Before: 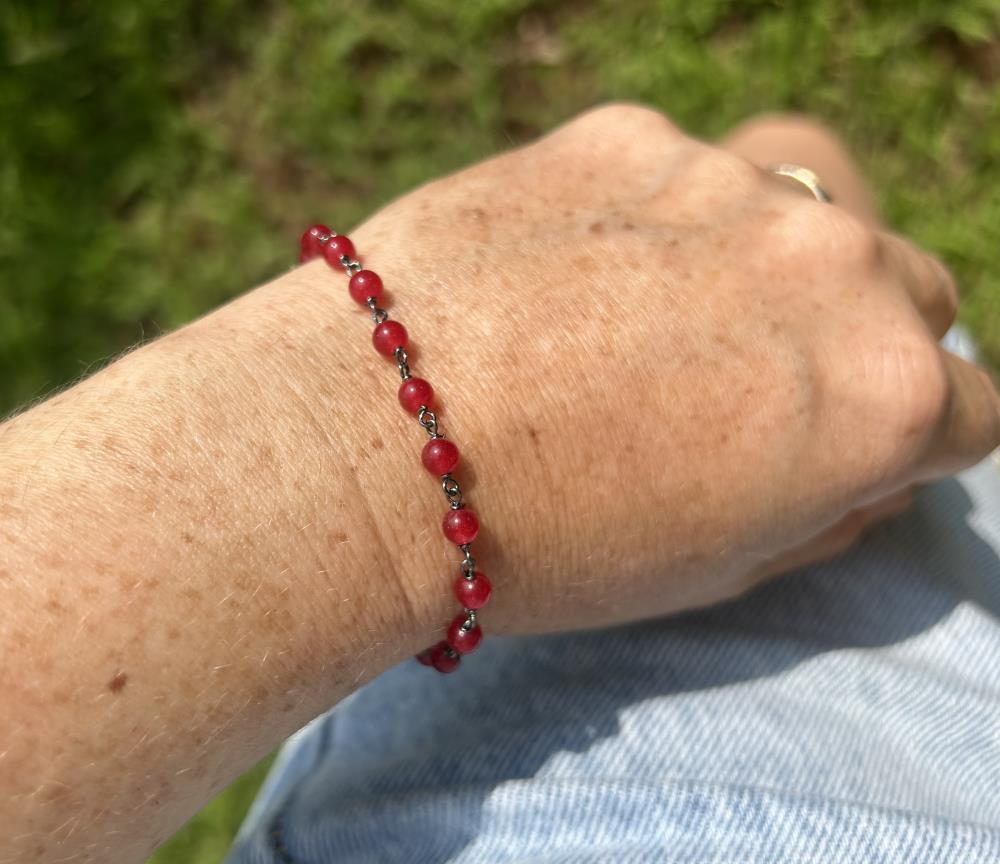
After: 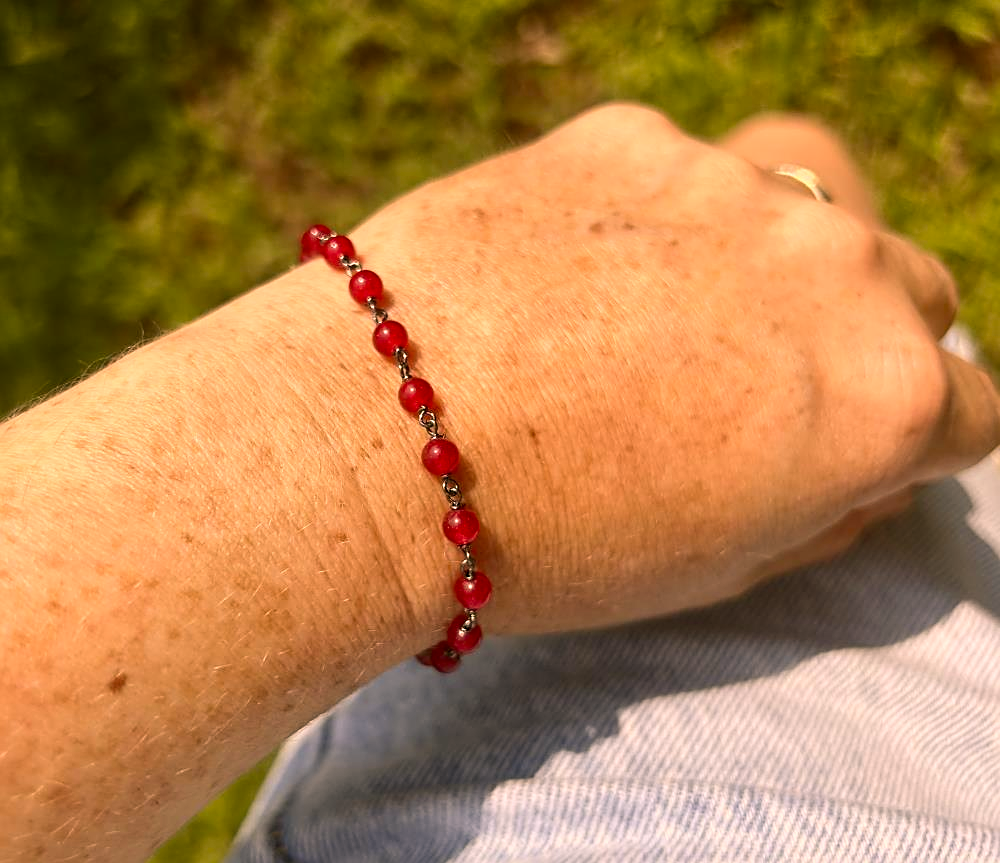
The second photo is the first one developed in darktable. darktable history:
contrast brightness saturation: contrast 0.15, brightness -0.01, saturation 0.1
sharpen: on, module defaults
color balance rgb: shadows lift › luminance -5%, shadows lift › chroma 1.1%, shadows lift › hue 219°, power › luminance 10%, power › chroma 2.83%, power › hue 60°, highlights gain › chroma 4.52%, highlights gain › hue 33.33°, saturation formula JzAzBz (2021)
crop: bottom 0.071%
